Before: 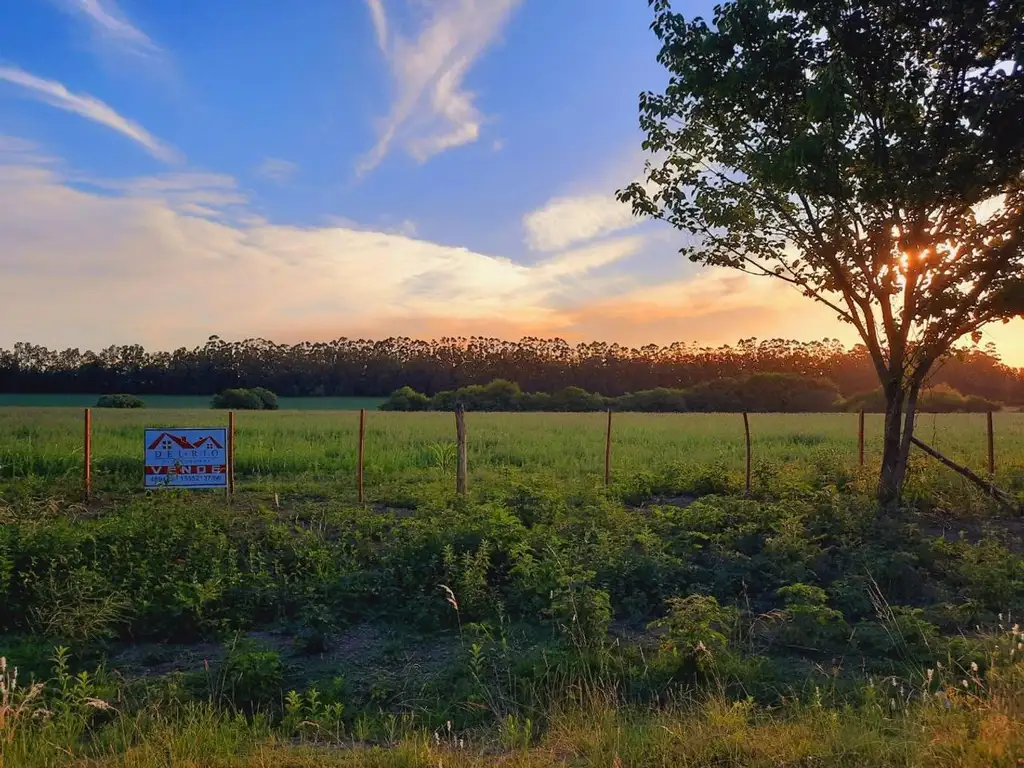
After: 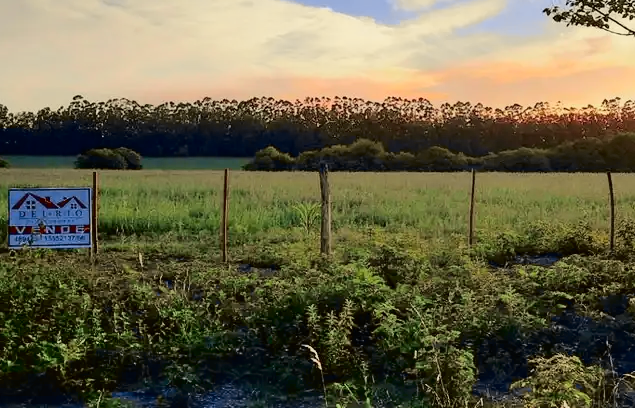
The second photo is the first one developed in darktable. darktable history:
tone curve: curves: ch0 [(0.017, 0) (0.122, 0.046) (0.295, 0.297) (0.449, 0.505) (0.559, 0.629) (0.729, 0.796) (0.879, 0.898) (1, 0.97)]; ch1 [(0, 0) (0.393, 0.4) (0.447, 0.447) (0.485, 0.497) (0.522, 0.503) (0.539, 0.52) (0.606, 0.6) (0.696, 0.679) (1, 1)]; ch2 [(0, 0) (0.369, 0.388) (0.449, 0.431) (0.499, 0.501) (0.516, 0.536) (0.604, 0.599) (0.741, 0.763) (1, 1)], color space Lab, independent channels, preserve colors none
crop: left 13.312%, top 31.28%, right 24.627%, bottom 15.582%
local contrast: mode bilateral grid, contrast 15, coarseness 36, detail 105%, midtone range 0.2
shadows and highlights: soften with gaussian
